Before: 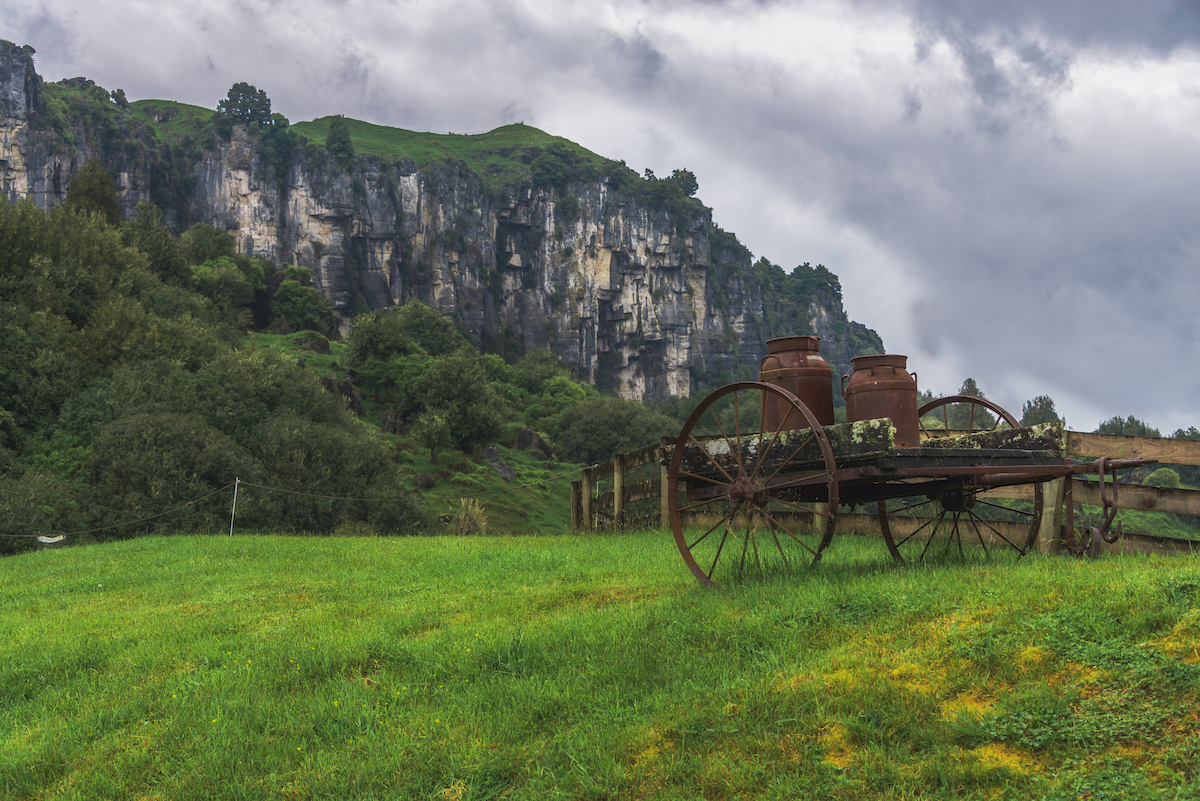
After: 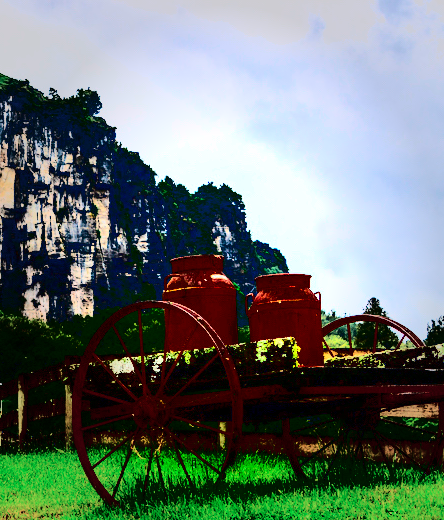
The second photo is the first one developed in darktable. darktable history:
crop and rotate: left 49.675%, top 10.141%, right 13.253%, bottom 24.887%
contrast brightness saturation: contrast 0.773, brightness -0.987, saturation 0.992
exposure: black level correction 0, exposure 1.001 EV, compensate highlight preservation false
tone curve: curves: ch0 [(0, 0) (0.003, 0.012) (0.011, 0.02) (0.025, 0.032) (0.044, 0.046) (0.069, 0.06) (0.1, 0.09) (0.136, 0.133) (0.177, 0.182) (0.224, 0.247) (0.277, 0.316) (0.335, 0.396) (0.399, 0.48) (0.468, 0.568) (0.543, 0.646) (0.623, 0.717) (0.709, 0.777) (0.801, 0.846) (0.898, 0.912) (1, 1)], color space Lab, linked channels, preserve colors none
shadows and highlights: shadows 48.89, highlights -41.37, soften with gaussian
vignetting: fall-off start 48.23%, brightness -0.396, saturation -0.307, automatic ratio true, width/height ratio 1.284, unbound false
